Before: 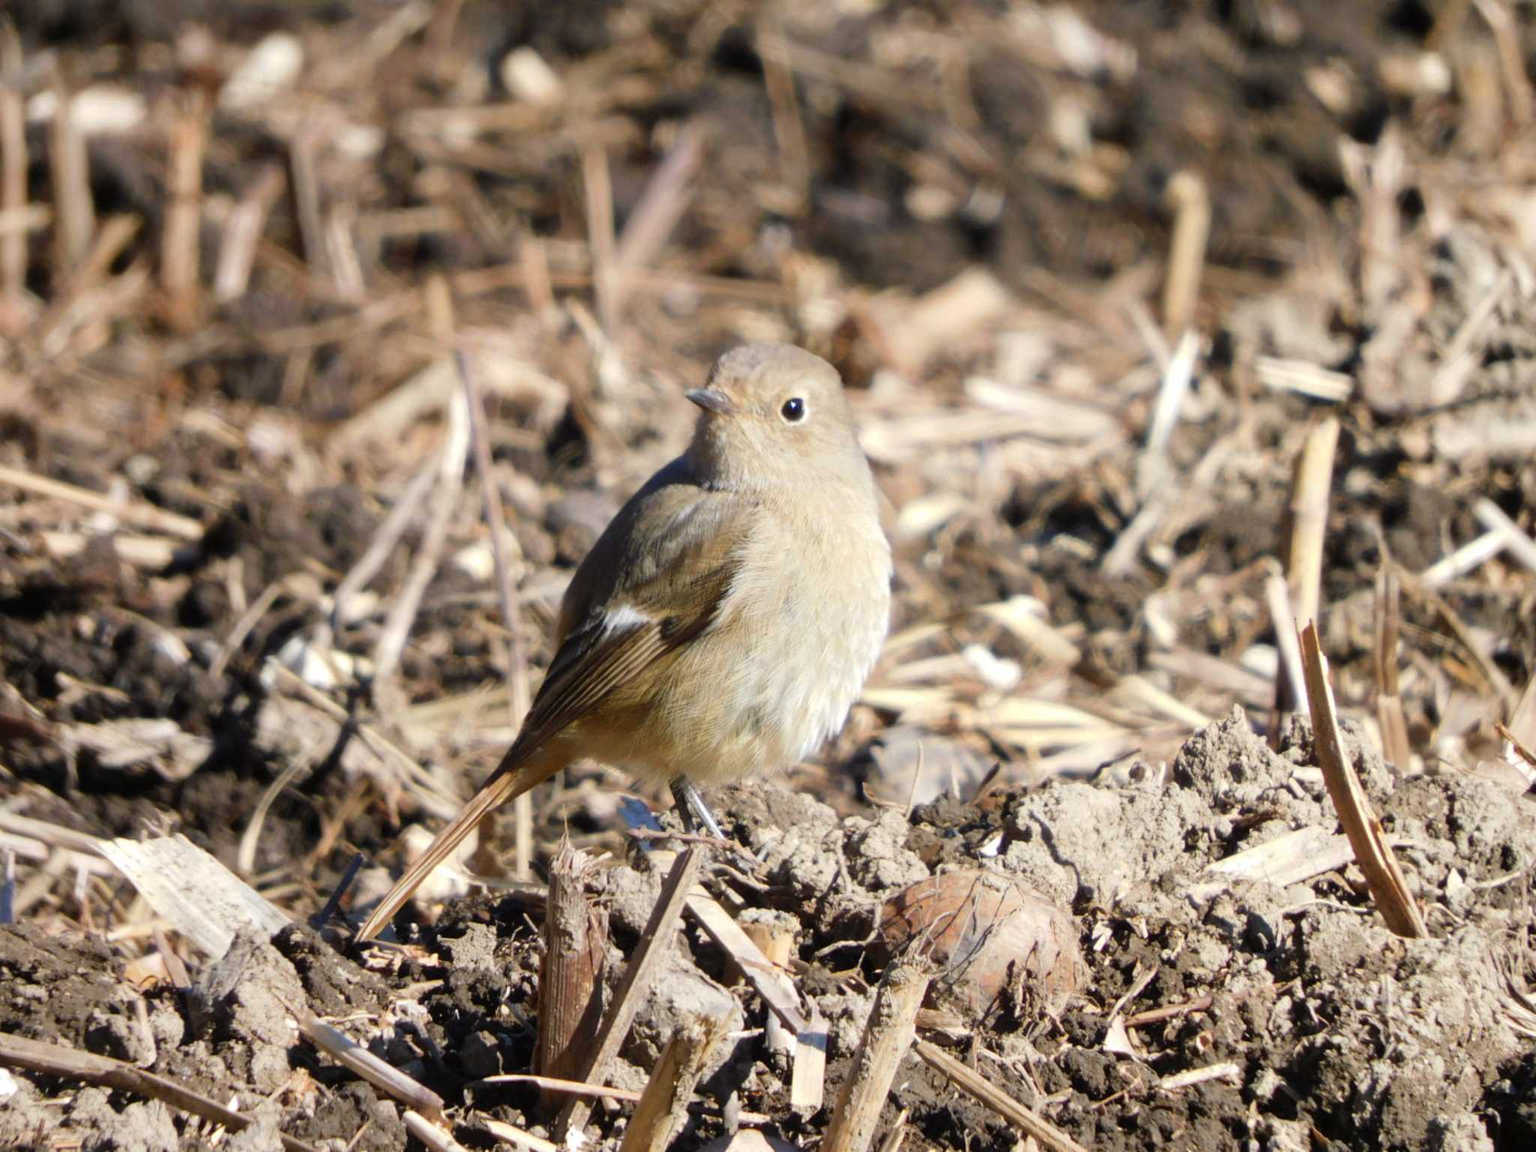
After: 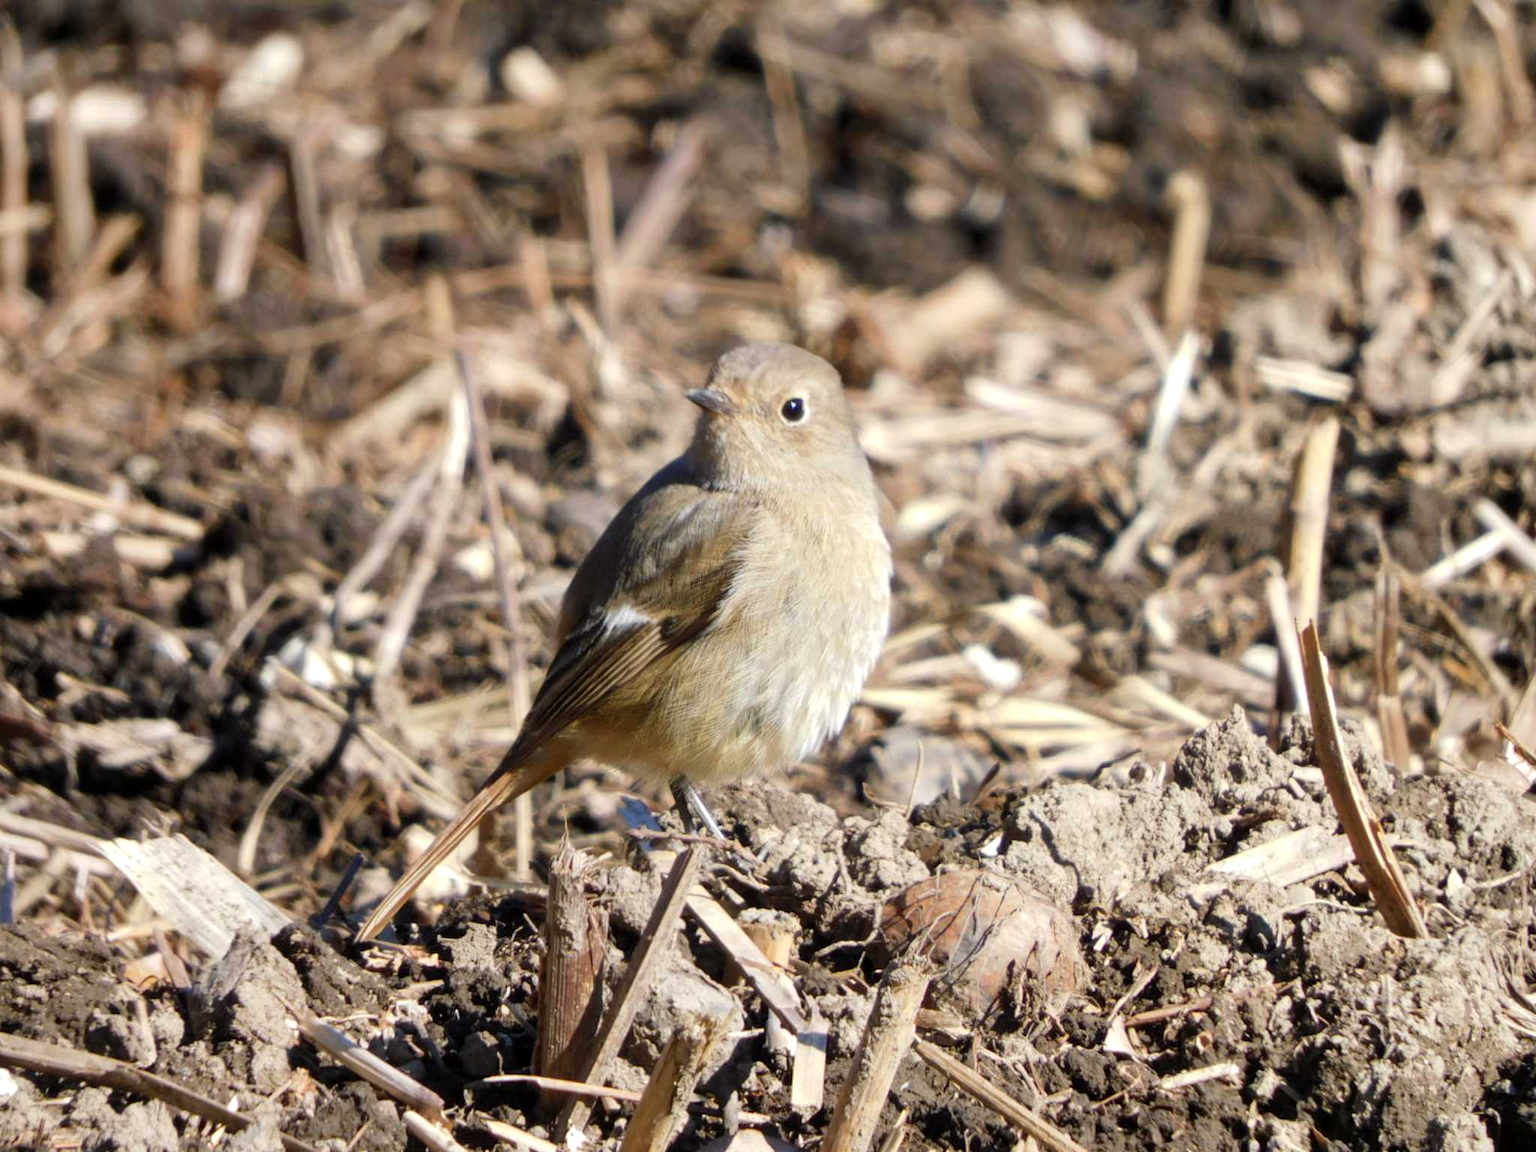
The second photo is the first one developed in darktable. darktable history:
shadows and highlights: shadows 49, highlights -41, soften with gaussian
local contrast: highlights 100%, shadows 100%, detail 120%, midtone range 0.2
